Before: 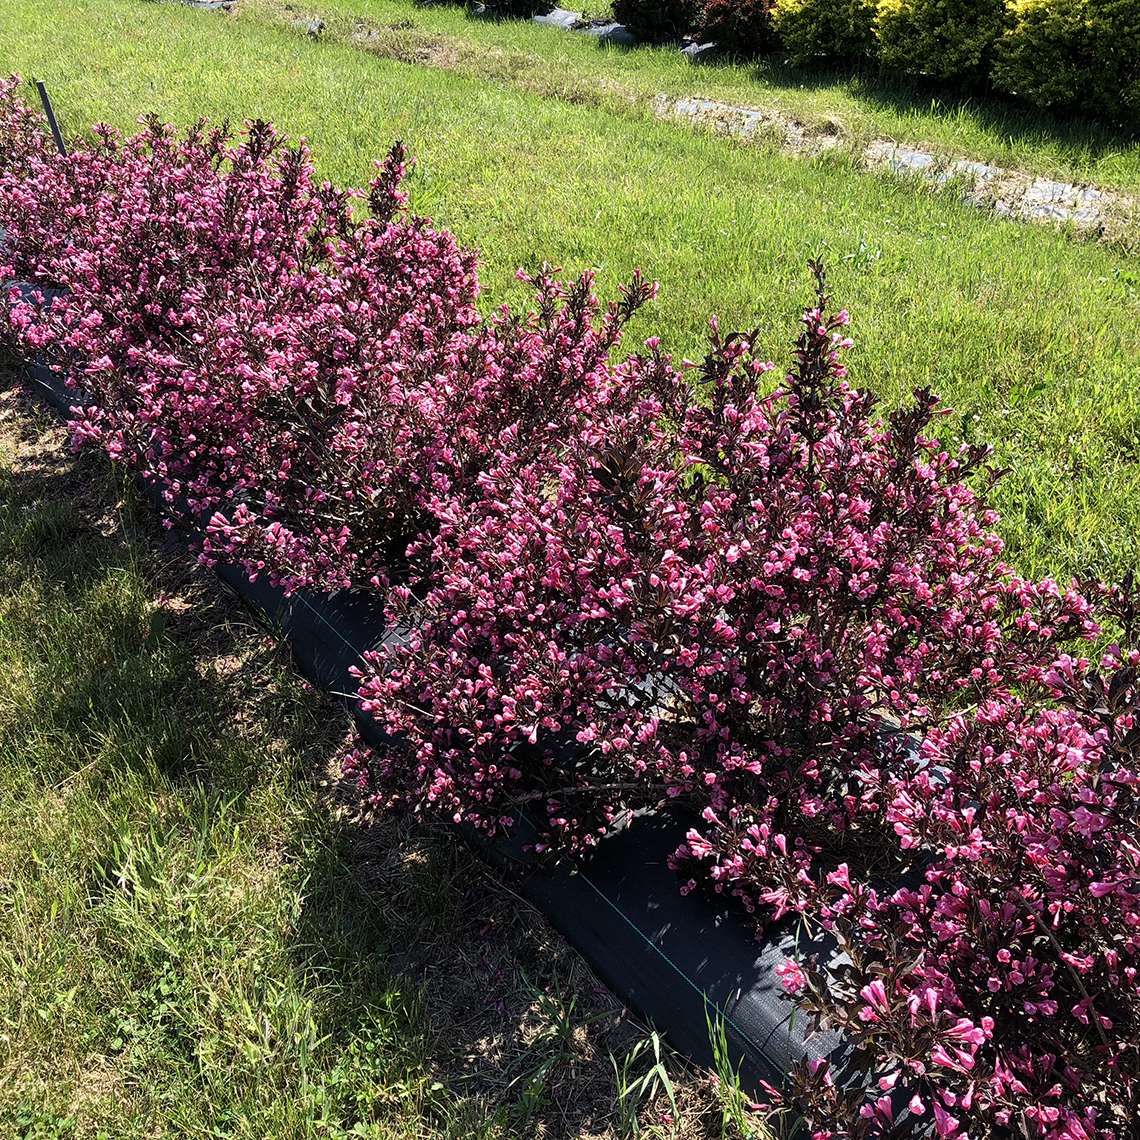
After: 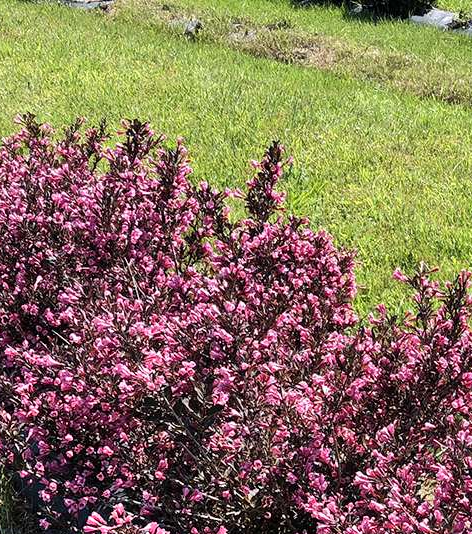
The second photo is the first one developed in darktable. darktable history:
shadows and highlights: white point adjustment 0.046, soften with gaussian
crop and rotate: left 10.847%, top 0.049%, right 47.727%, bottom 53.069%
